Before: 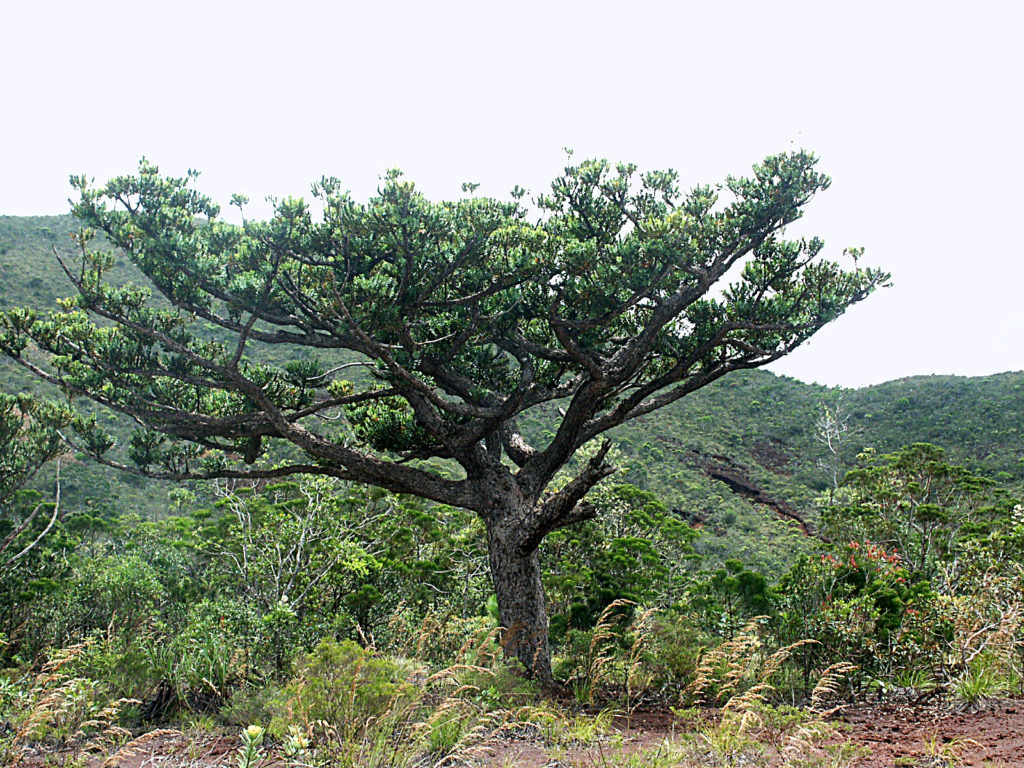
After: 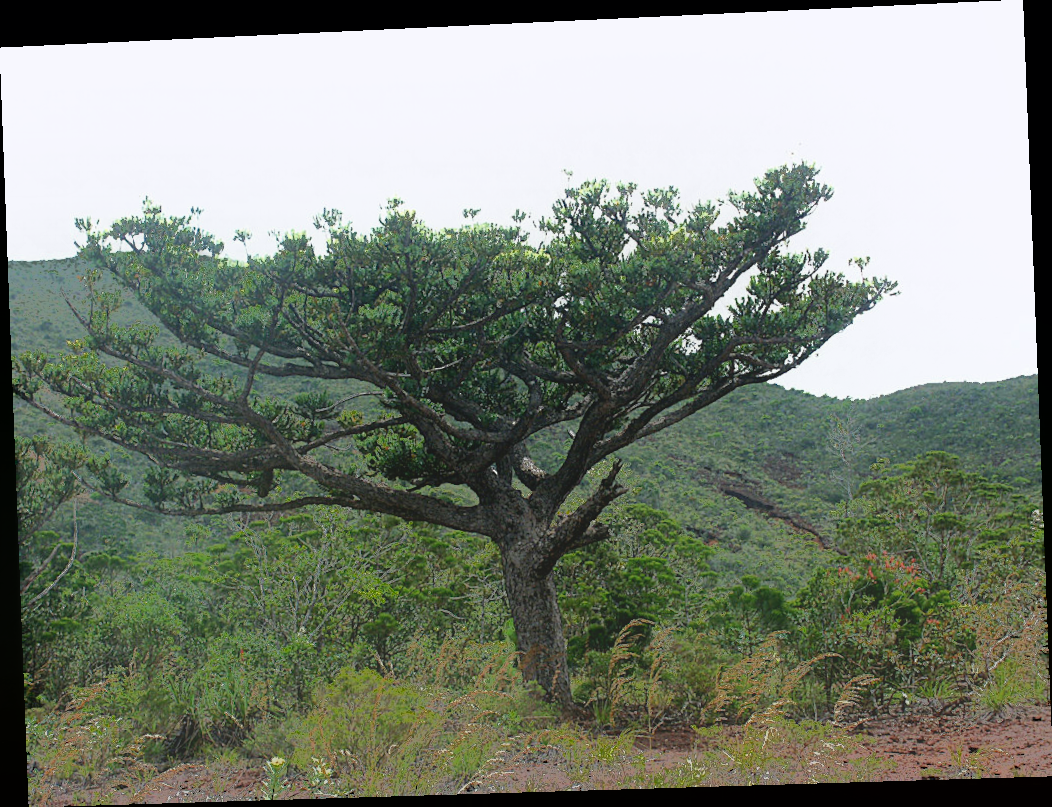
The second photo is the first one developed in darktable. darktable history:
rotate and perspective: rotation -2.22°, lens shift (horizontal) -0.022, automatic cropping off
fill light: exposure -0.73 EV, center 0.69, width 2.2
contrast equalizer: octaves 7, y [[0.6 ×6], [0.55 ×6], [0 ×6], [0 ×6], [0 ×6]], mix -1
